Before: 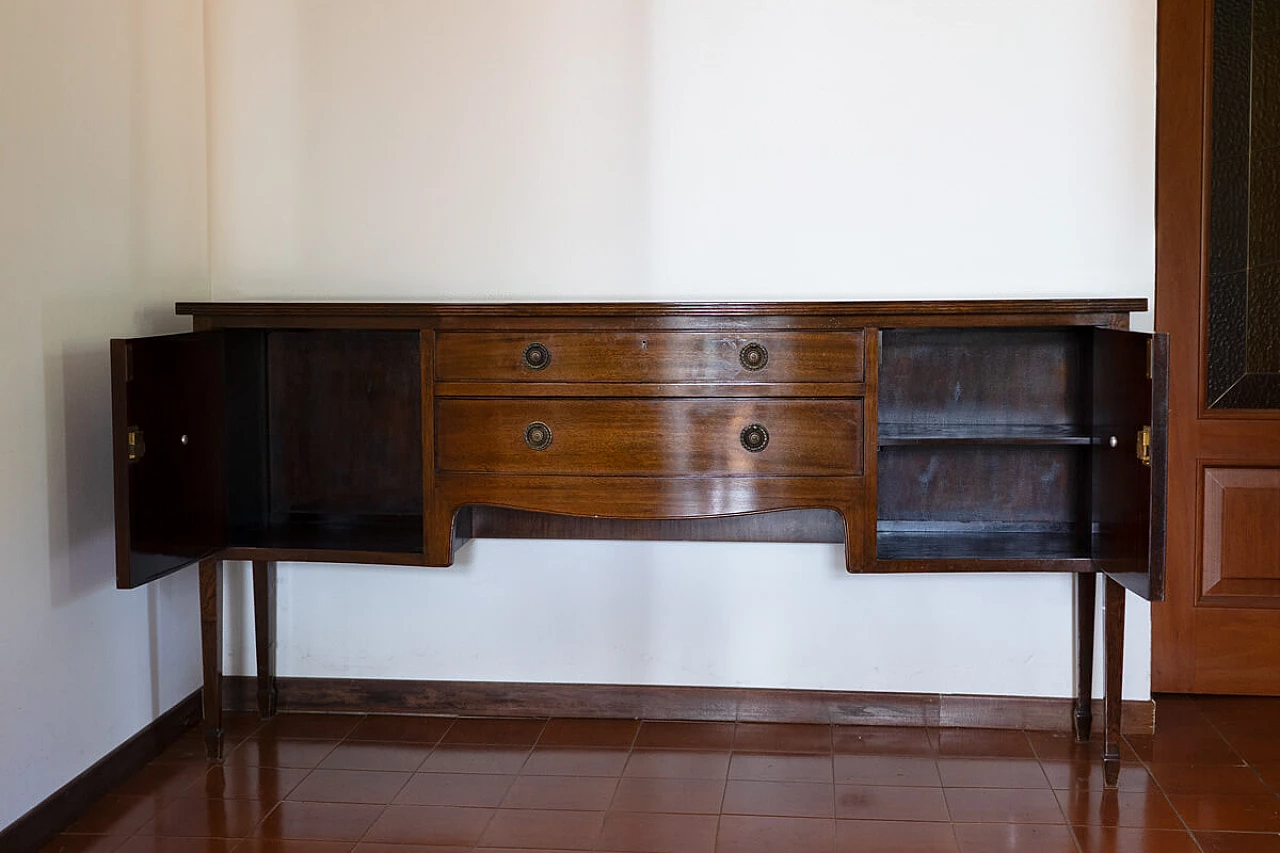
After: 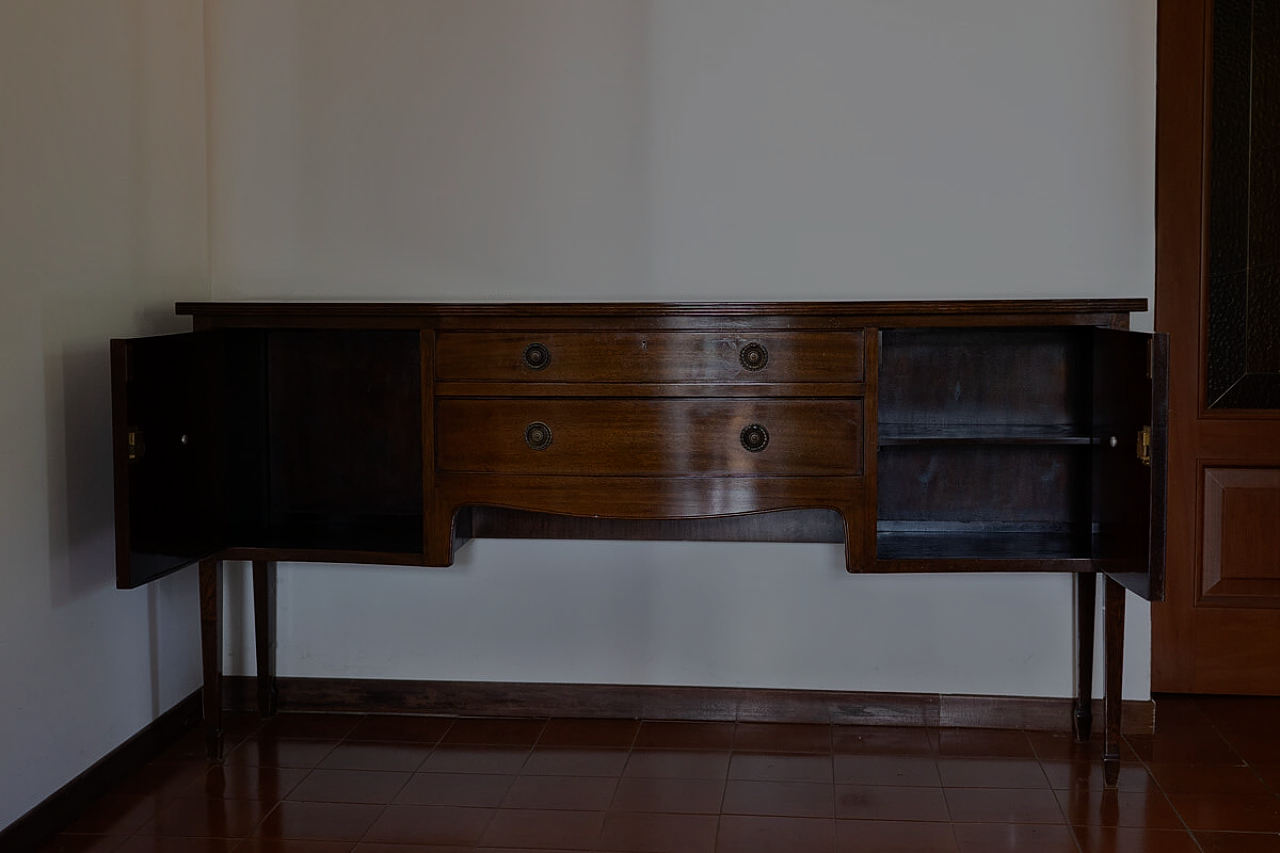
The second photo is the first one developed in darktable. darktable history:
tone equalizer: -8 EV -1.97 EV, -7 EV -1.96 EV, -6 EV -1.97 EV, -5 EV -1.98 EV, -4 EV -1.96 EV, -3 EV -1.98 EV, -2 EV -1.99 EV, -1 EV -1.62 EV, +0 EV -1.98 EV
